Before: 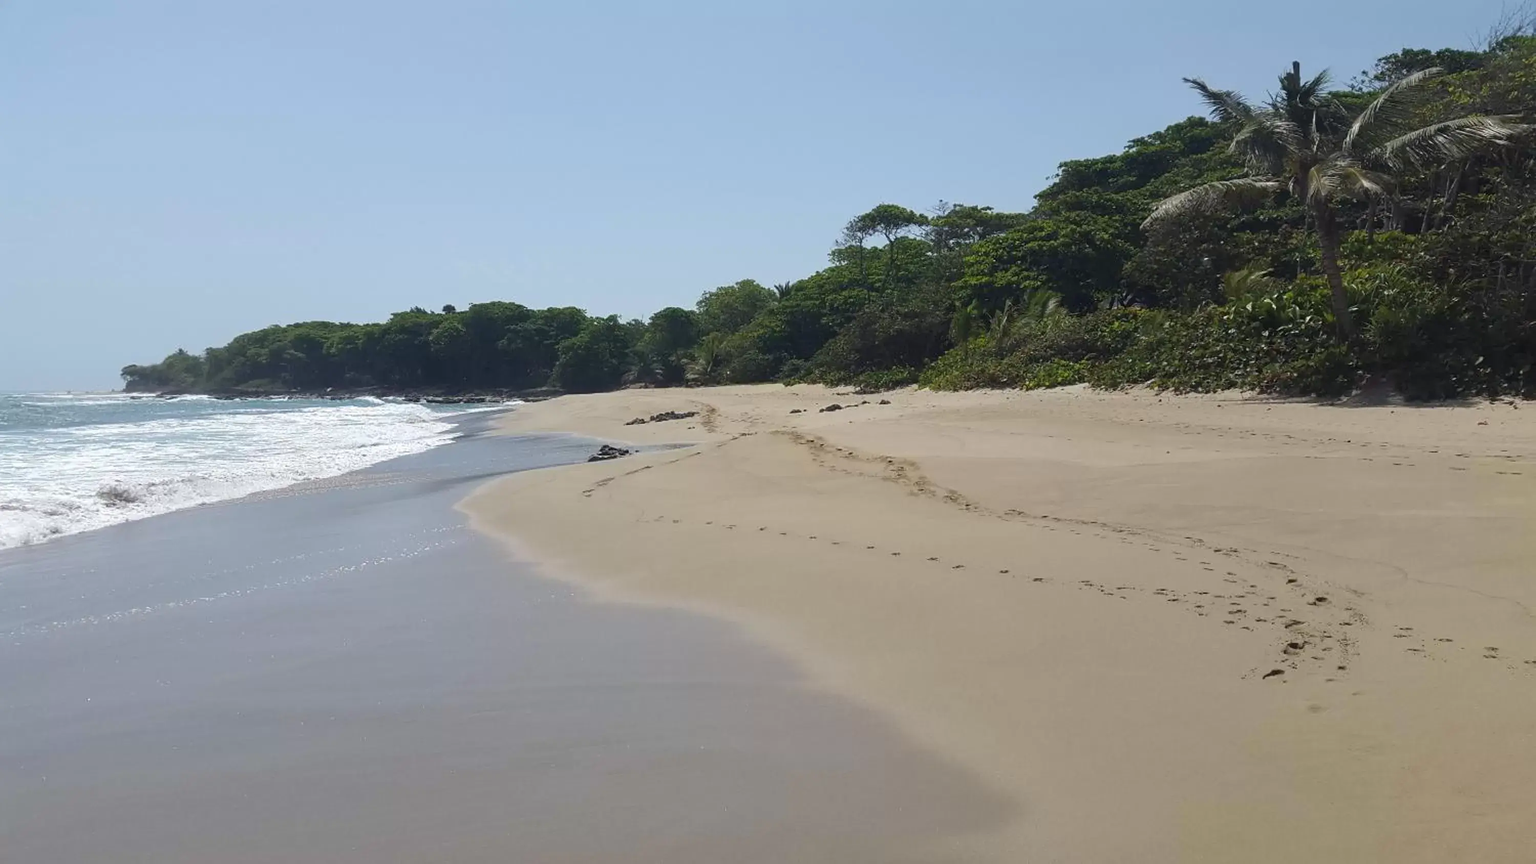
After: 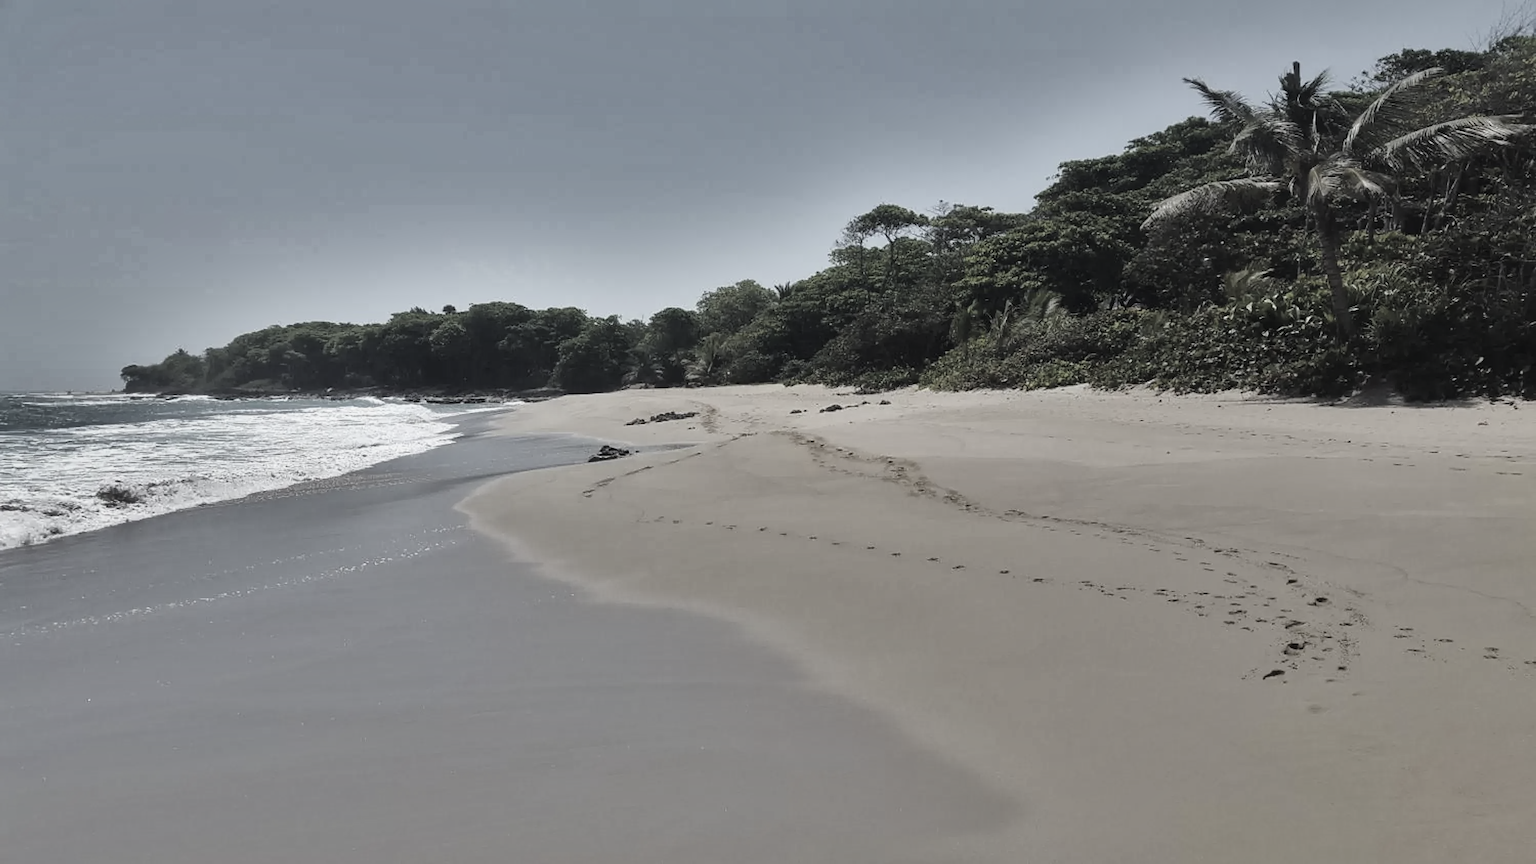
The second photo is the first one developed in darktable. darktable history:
tone curve: curves: ch0 [(0.003, 0.015) (0.104, 0.07) (0.236, 0.218) (0.401, 0.443) (0.495, 0.55) (0.65, 0.68) (0.832, 0.858) (1, 0.977)]; ch1 [(0, 0) (0.161, 0.092) (0.35, 0.33) (0.379, 0.401) (0.45, 0.466) (0.489, 0.499) (0.55, 0.56) (0.621, 0.615) (0.718, 0.734) (1, 1)]; ch2 [(0, 0) (0.369, 0.427) (0.44, 0.434) (0.502, 0.501) (0.557, 0.55) (0.586, 0.59) (1, 1)], color space Lab, linked channels, preserve colors none
color correction: highlights b* 0.057, saturation 0.341
shadows and highlights: shadows 24.68, highlights -77.56, soften with gaussian
